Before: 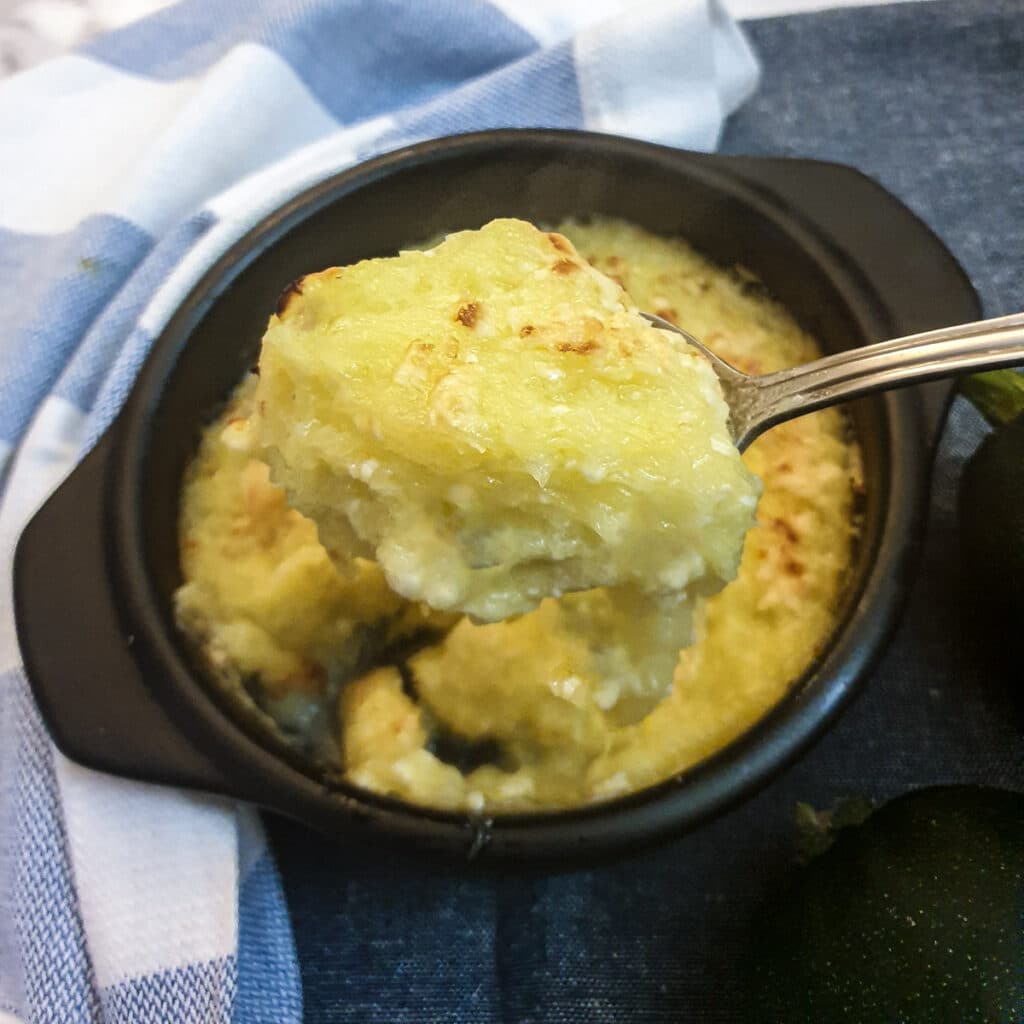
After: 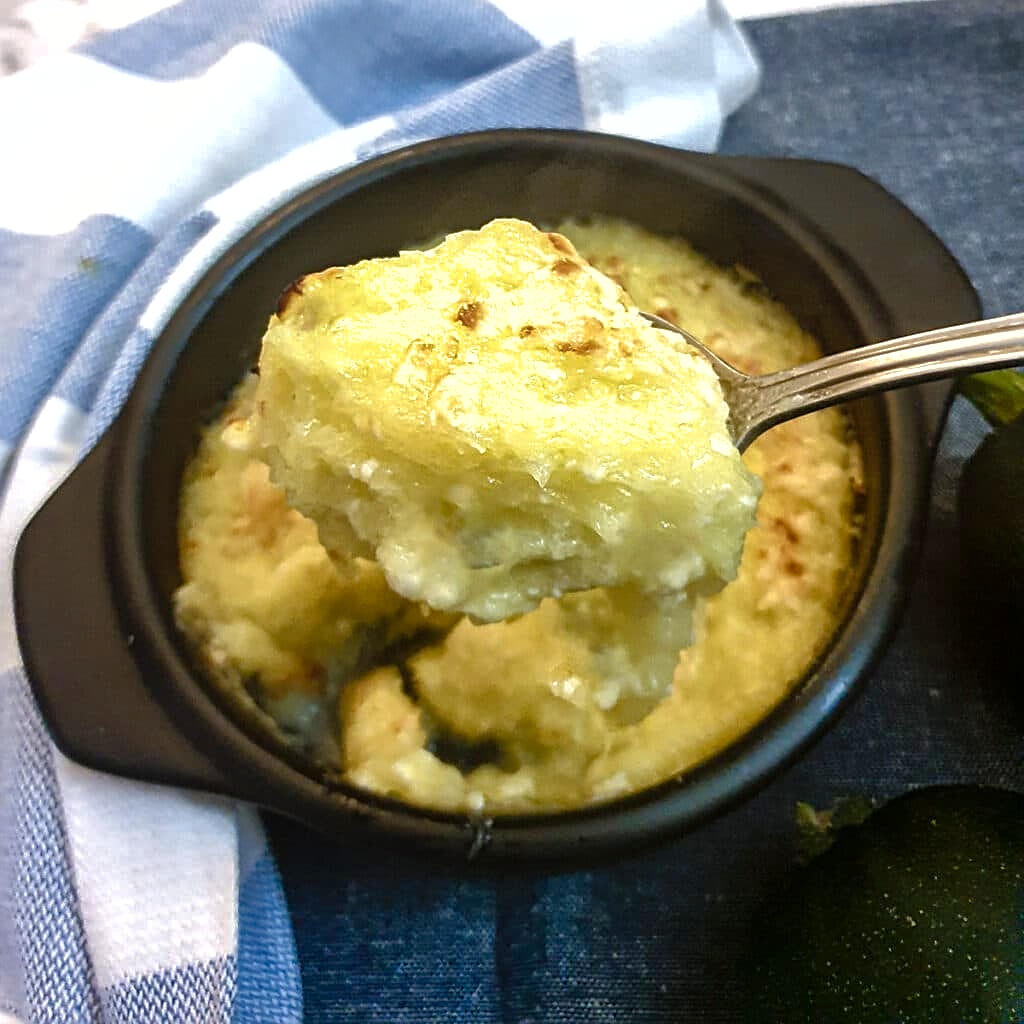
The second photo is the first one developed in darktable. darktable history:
color balance rgb: shadows lift › luminance -20%, power › hue 72.24°, highlights gain › luminance 15%, global offset › hue 171.6°, perceptual saturation grading › highlights -30%, perceptual saturation grading › shadows 20%, global vibrance 30%, contrast 10%
sharpen: on, module defaults
shadows and highlights: on, module defaults
